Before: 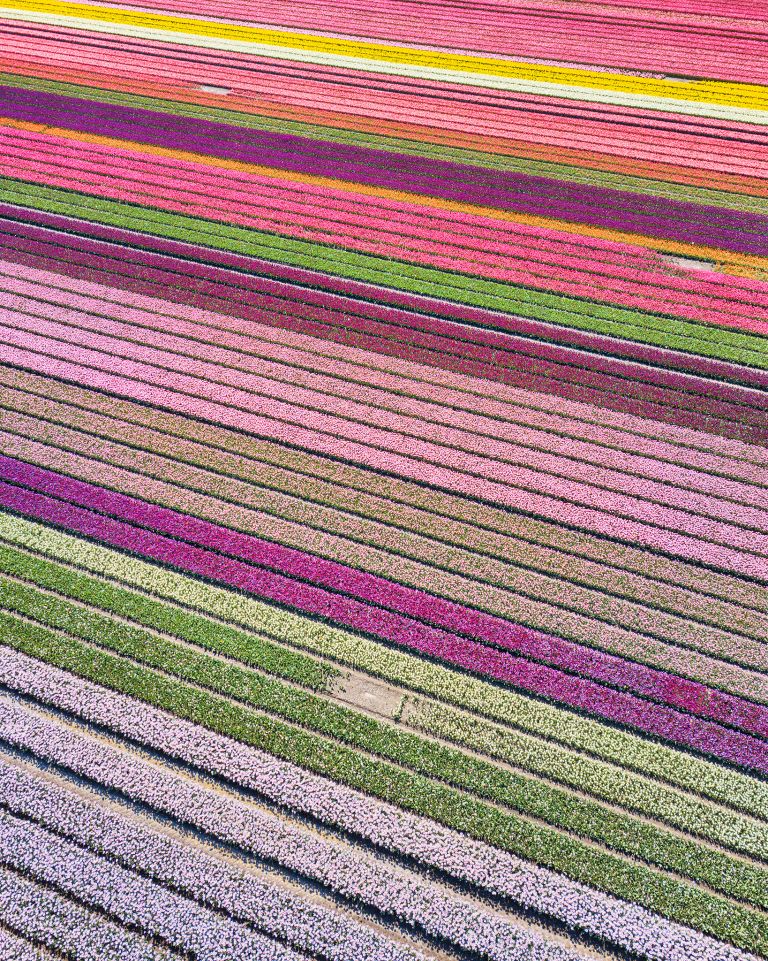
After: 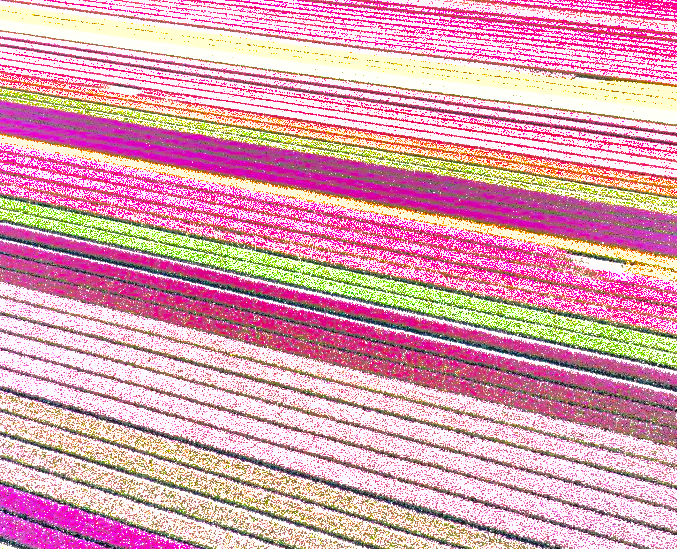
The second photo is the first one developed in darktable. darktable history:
white balance: emerald 1
crop and rotate: left 11.812%, bottom 42.776%
exposure: black level correction 0.001, exposure 1.398 EV, compensate exposure bias true, compensate highlight preservation false
shadows and highlights: shadows 25, highlights -70
tone equalizer: -8 EV -0.417 EV, -7 EV -0.389 EV, -6 EV -0.333 EV, -5 EV -0.222 EV, -3 EV 0.222 EV, -2 EV 0.333 EV, -1 EV 0.389 EV, +0 EV 0.417 EV, edges refinement/feathering 500, mask exposure compensation -1.57 EV, preserve details no
